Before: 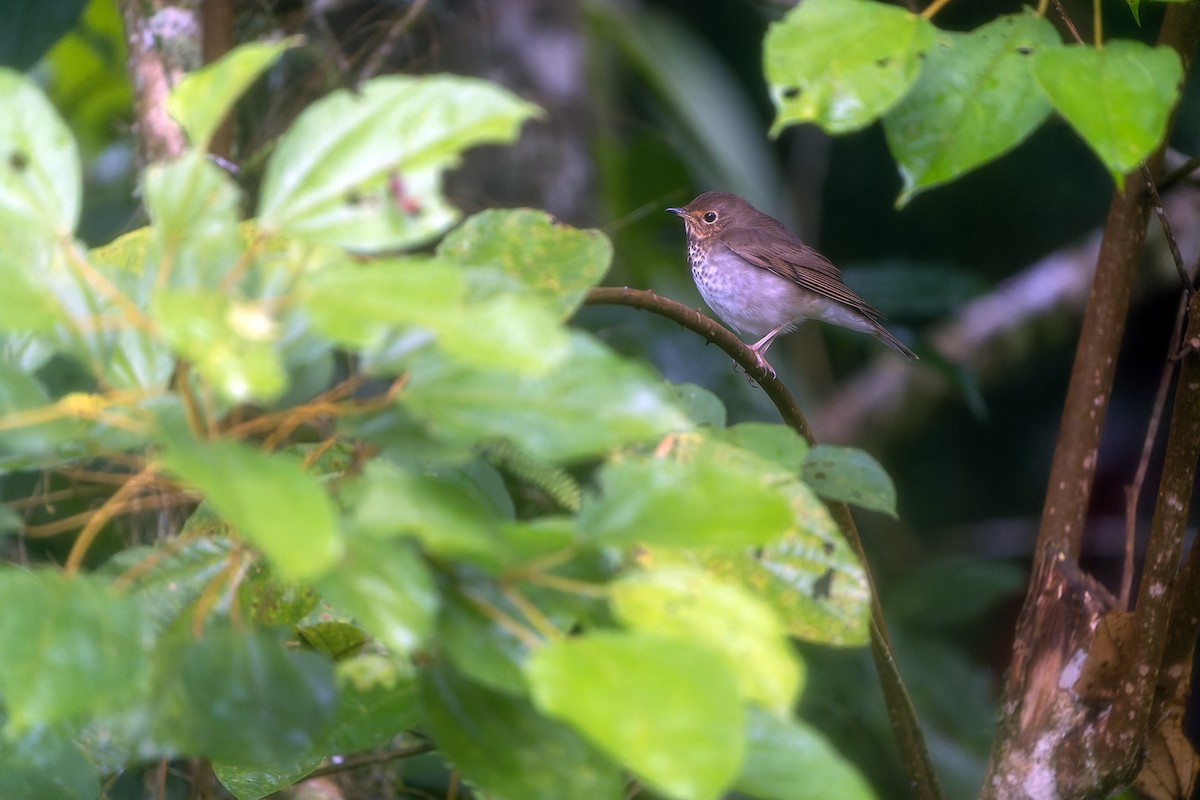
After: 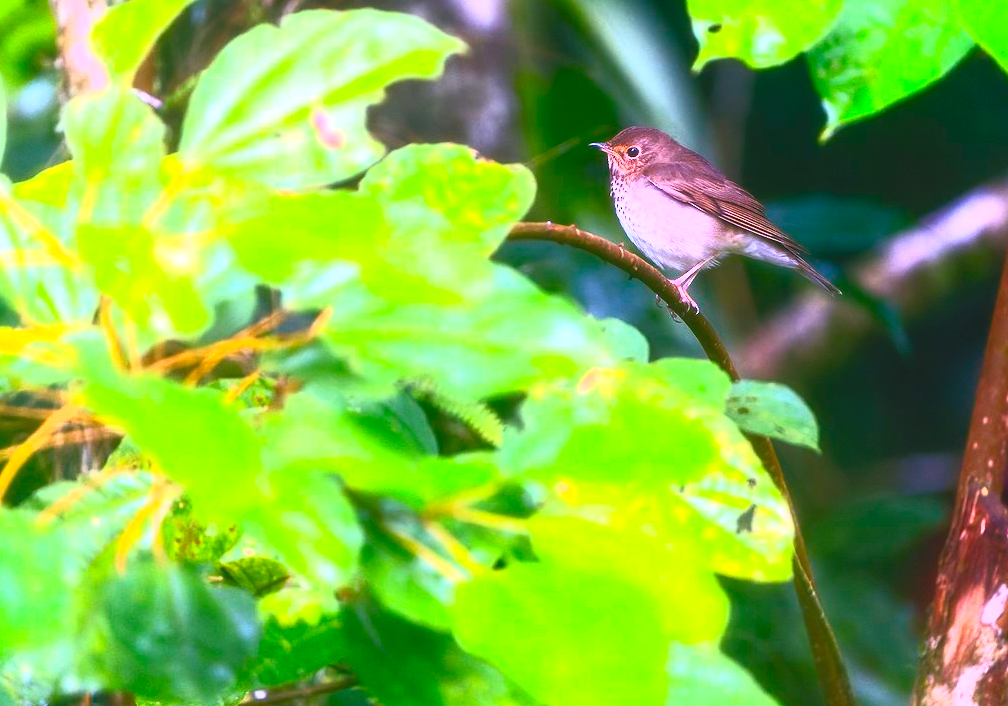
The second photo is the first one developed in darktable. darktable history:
shadows and highlights: shadows 25, highlights -25
crop: left 6.446%, top 8.188%, right 9.538%, bottom 3.548%
contrast brightness saturation: contrast 1, brightness 1, saturation 1
